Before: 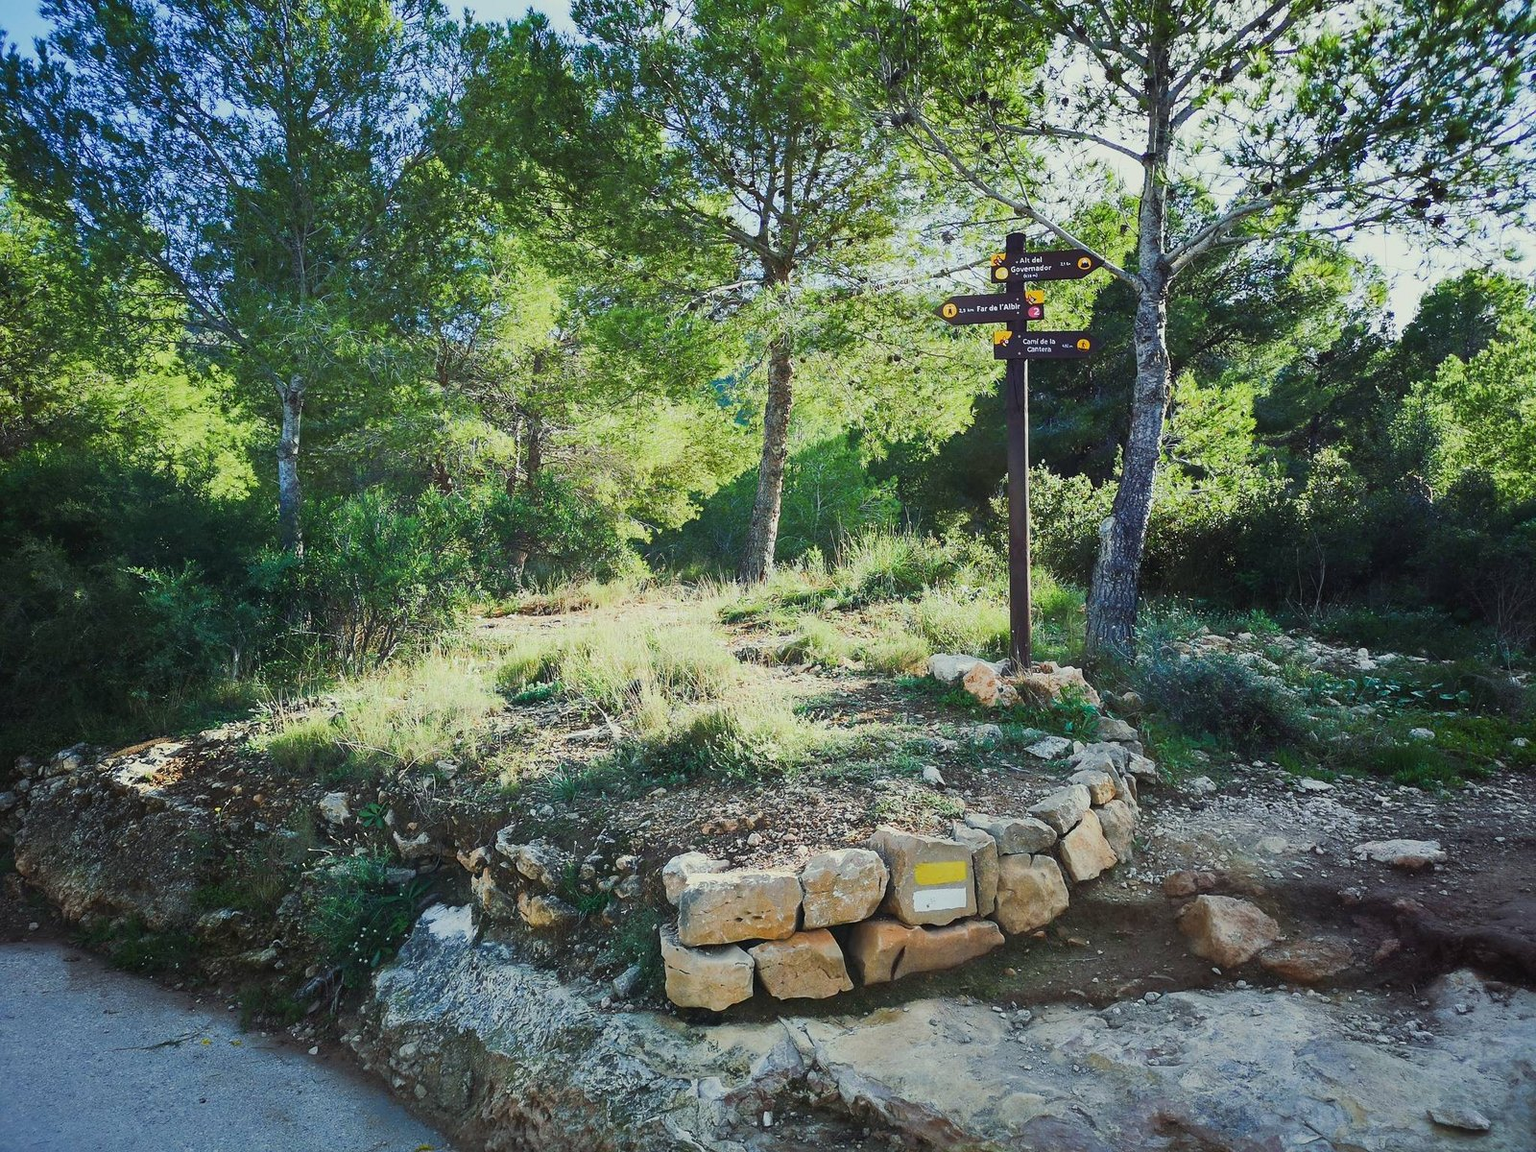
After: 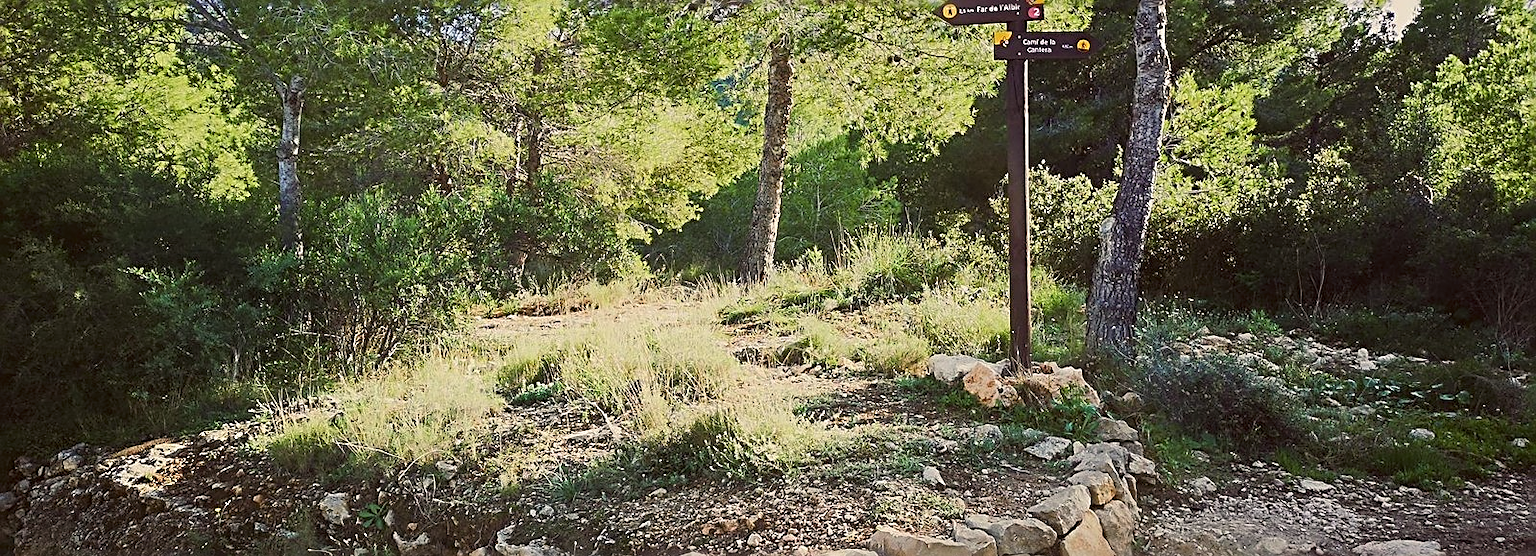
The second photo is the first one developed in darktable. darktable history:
color correction: highlights a* 6.27, highlights b* 8.19, shadows a* 5.94, shadows b* 7.23, saturation 0.9
crop and rotate: top 26.056%, bottom 25.543%
sharpen: radius 2.584, amount 0.688
